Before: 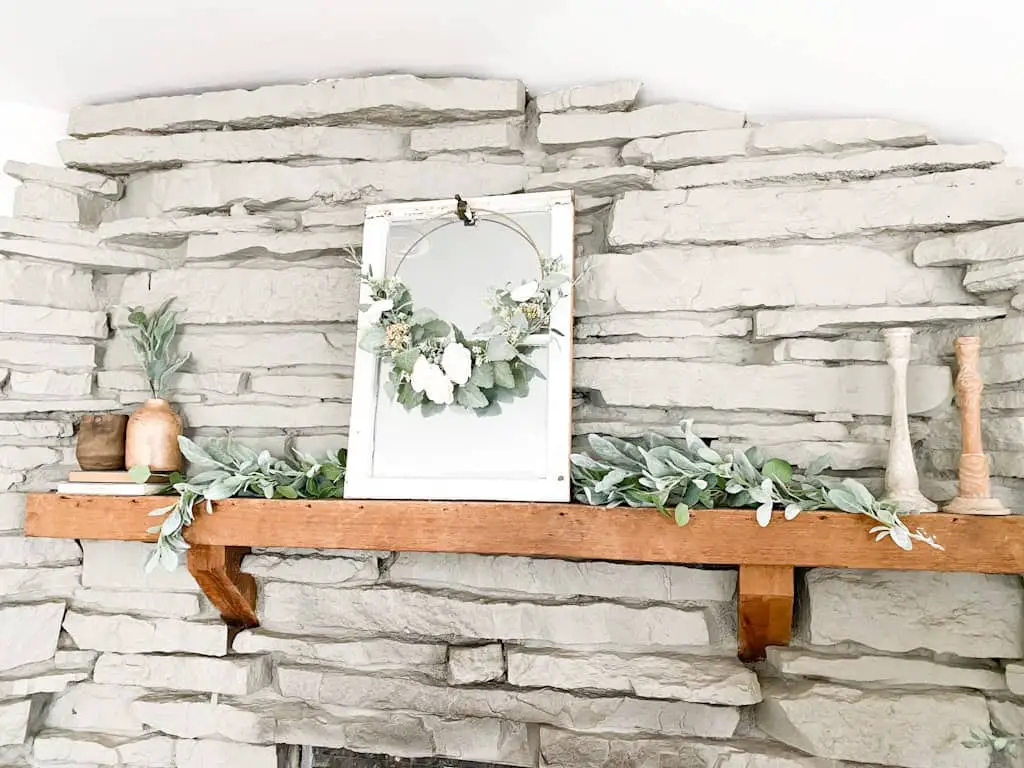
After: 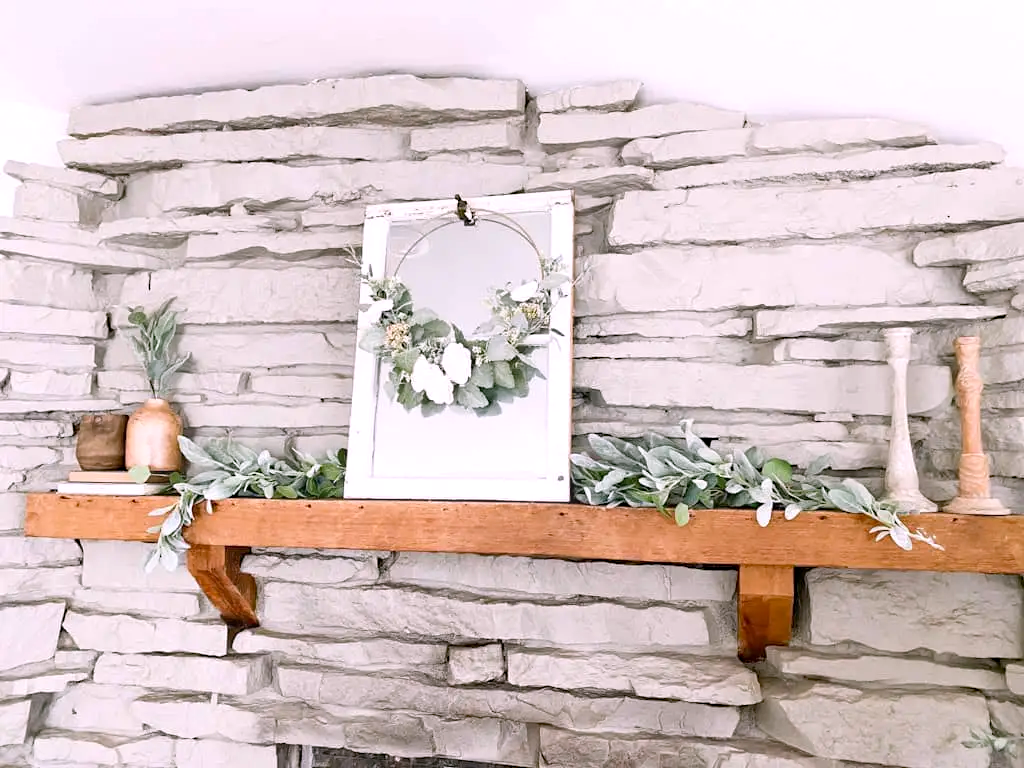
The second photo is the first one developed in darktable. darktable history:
white balance: red 1.05, blue 1.072
haze removal: compatibility mode true, adaptive false
